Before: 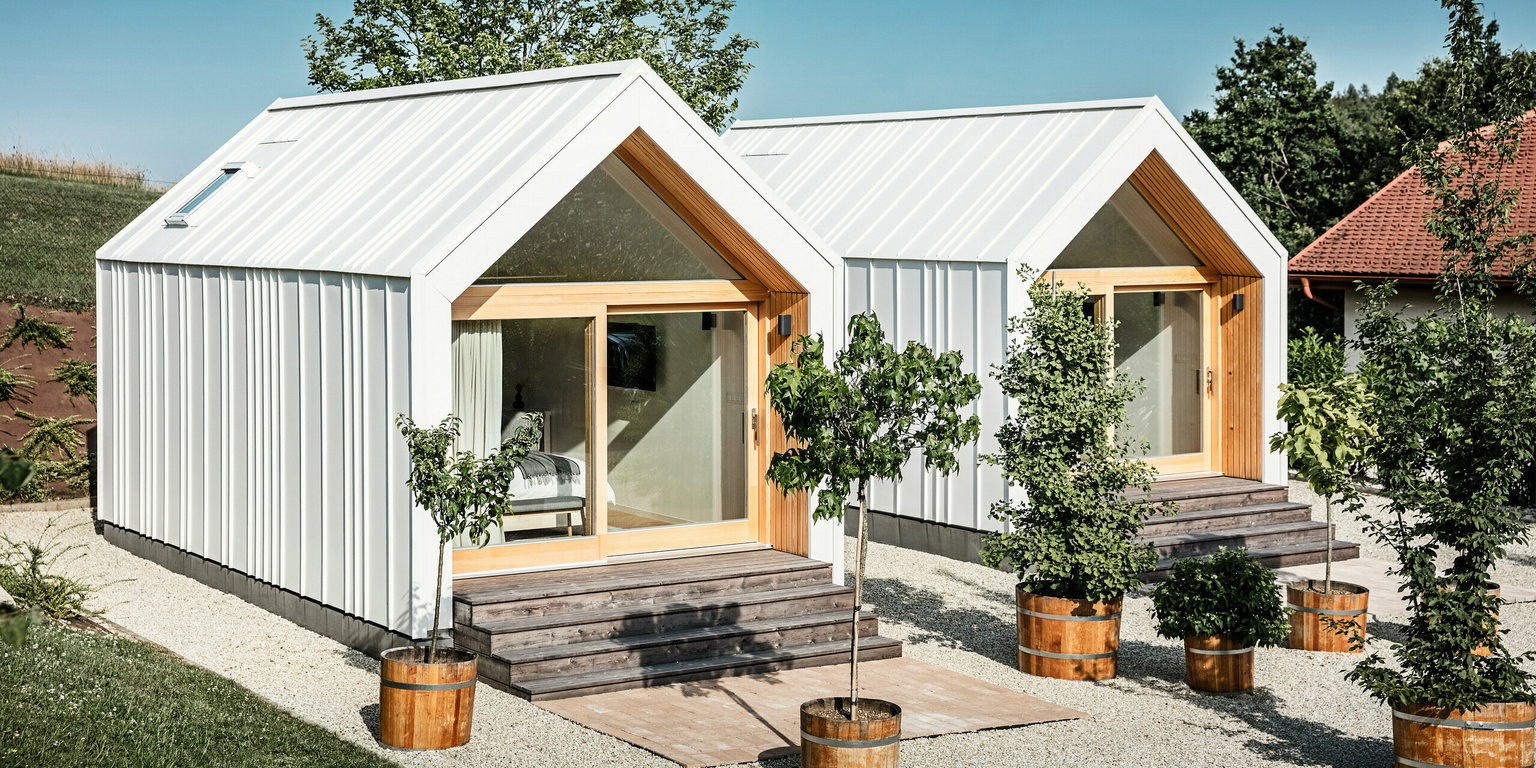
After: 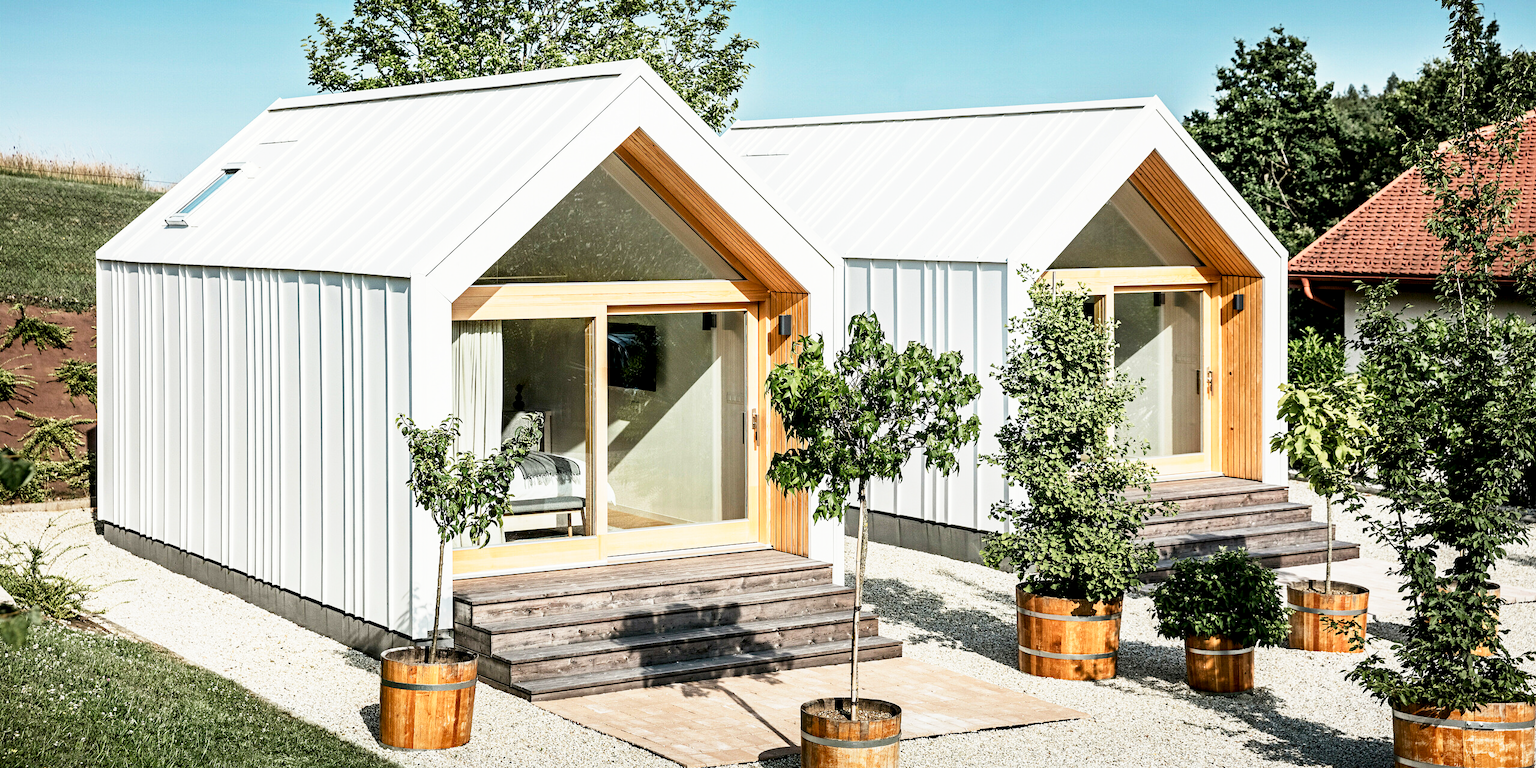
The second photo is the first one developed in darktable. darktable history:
exposure: black level correction 0.005, exposure 0.016 EV, compensate highlight preservation false
base curve: curves: ch0 [(0, 0) (0.579, 0.807) (1, 1)], preserve colors none
